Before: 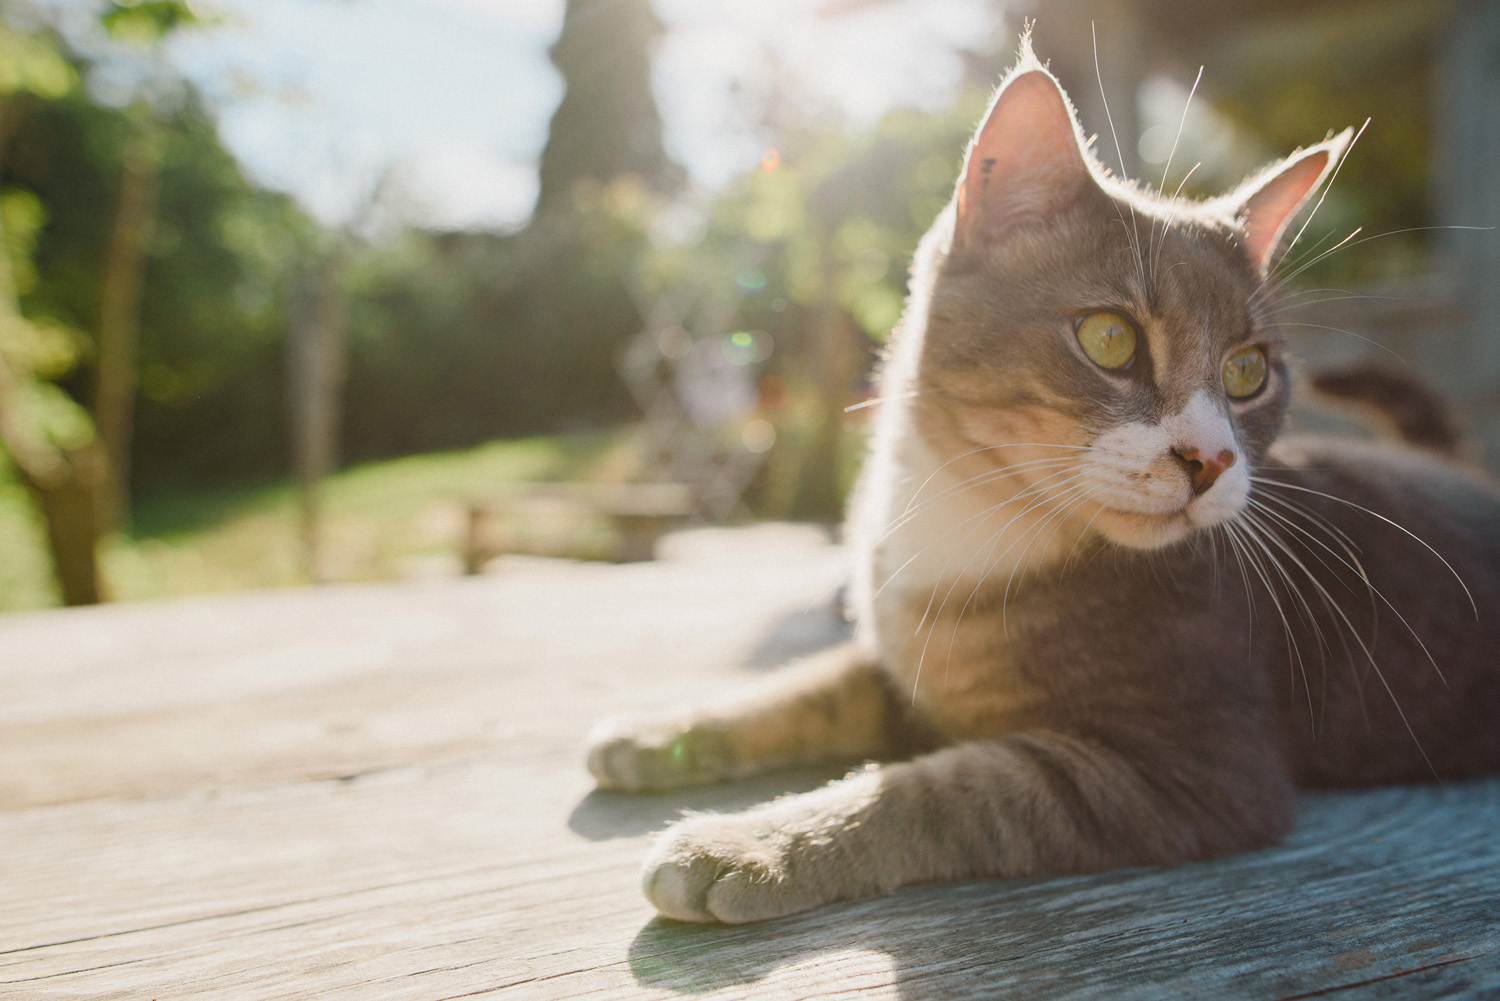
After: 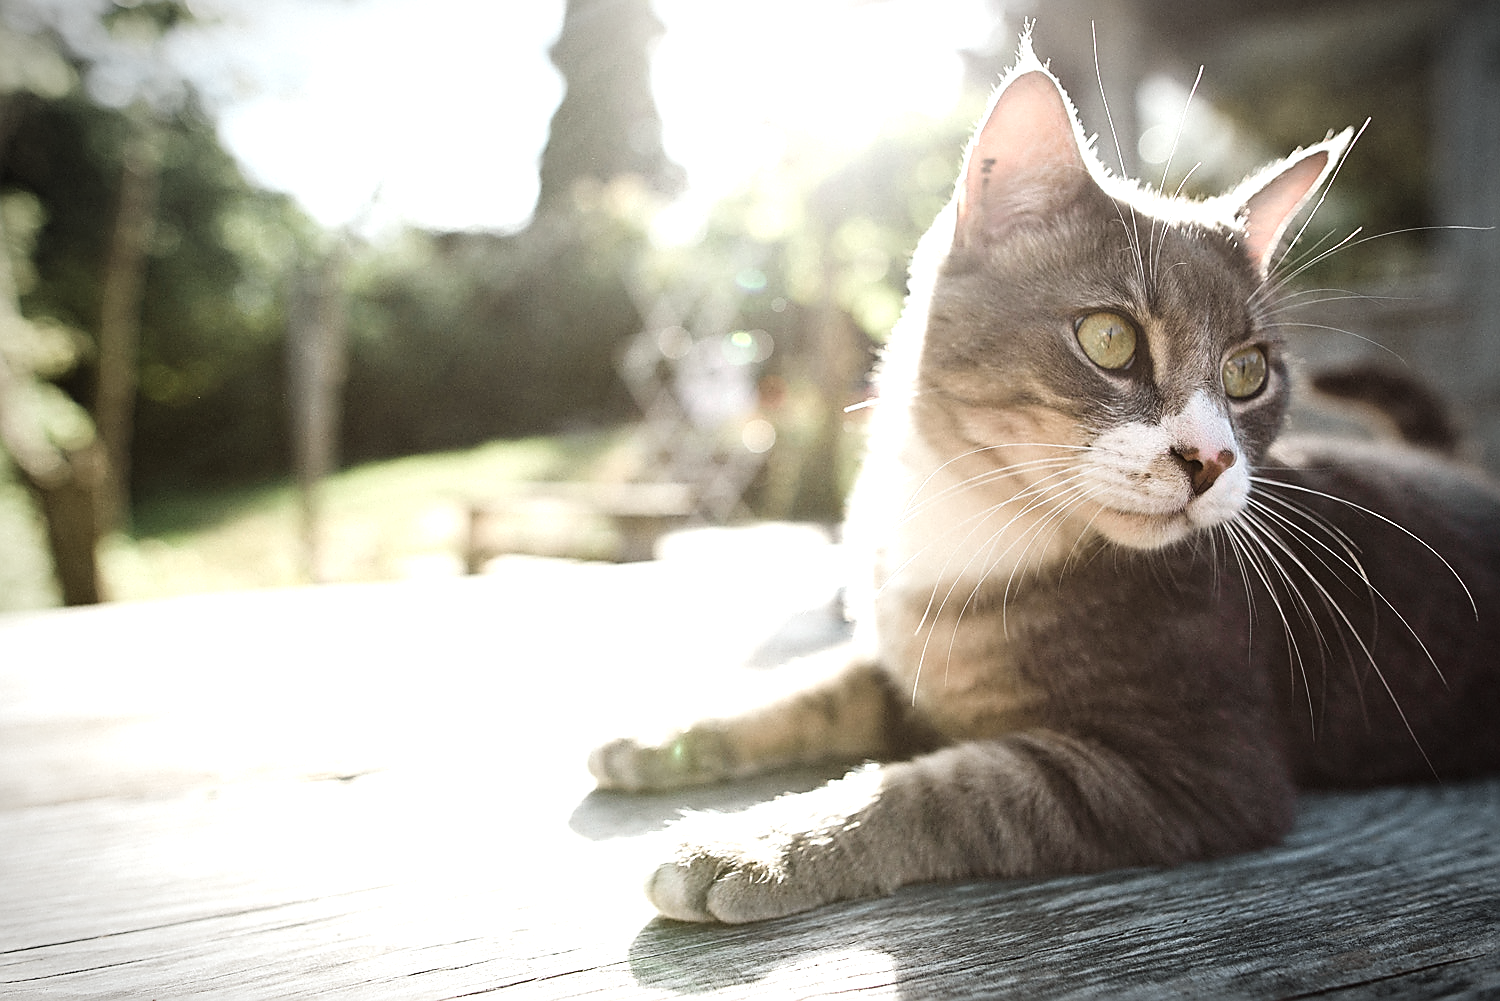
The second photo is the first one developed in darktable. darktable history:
vibrance: vibrance 0%
tone curve: curves: ch0 [(0, 0) (0.004, 0.001) (0.133, 0.112) (0.325, 0.362) (0.832, 0.893) (1, 1)], color space Lab, linked channels, preserve colors none
sharpen: radius 1.4, amount 1.25, threshold 0.7
vignetting: automatic ratio true
color correction: highlights a* -2.73, highlights b* -2.09, shadows a* 2.41, shadows b* 2.73
contrast brightness saturation: brightness -0.25, saturation 0.2
color zones: curves: ch0 [(0, 0.6) (0.129, 0.508) (0.193, 0.483) (0.429, 0.5) (0.571, 0.5) (0.714, 0.5) (0.857, 0.5) (1, 0.6)]; ch1 [(0, 0.481) (0.112, 0.245) (0.213, 0.223) (0.429, 0.233) (0.571, 0.231) (0.683, 0.242) (0.857, 0.296) (1, 0.481)]
exposure: exposure 1 EV, compensate highlight preservation false
